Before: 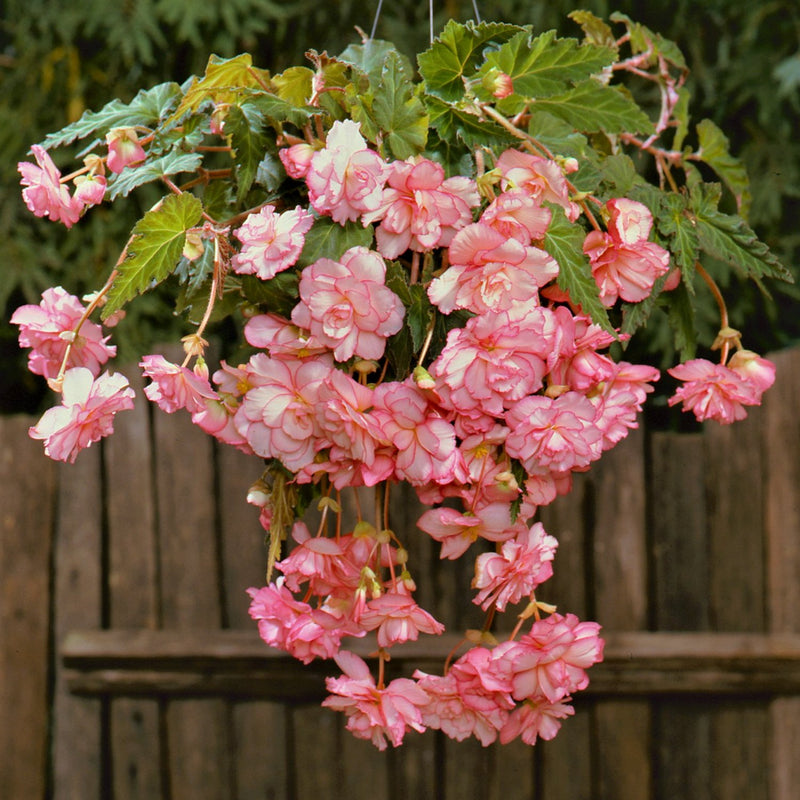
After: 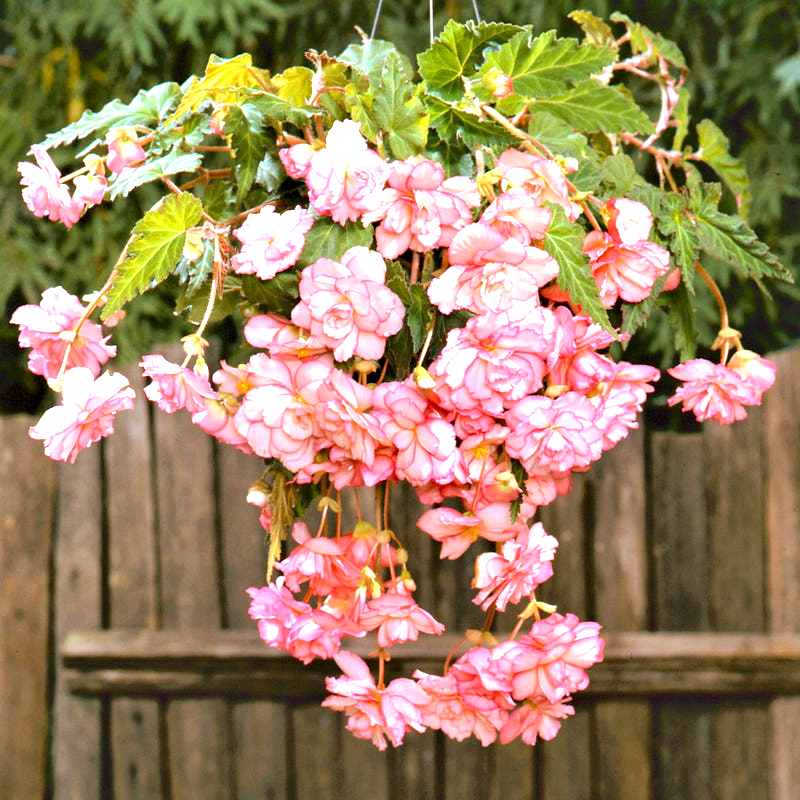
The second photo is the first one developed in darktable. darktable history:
exposure: black level correction 0.001, exposure 1.398 EV, compensate exposure bias true, compensate highlight preservation false
white balance: red 0.98, blue 1.034
